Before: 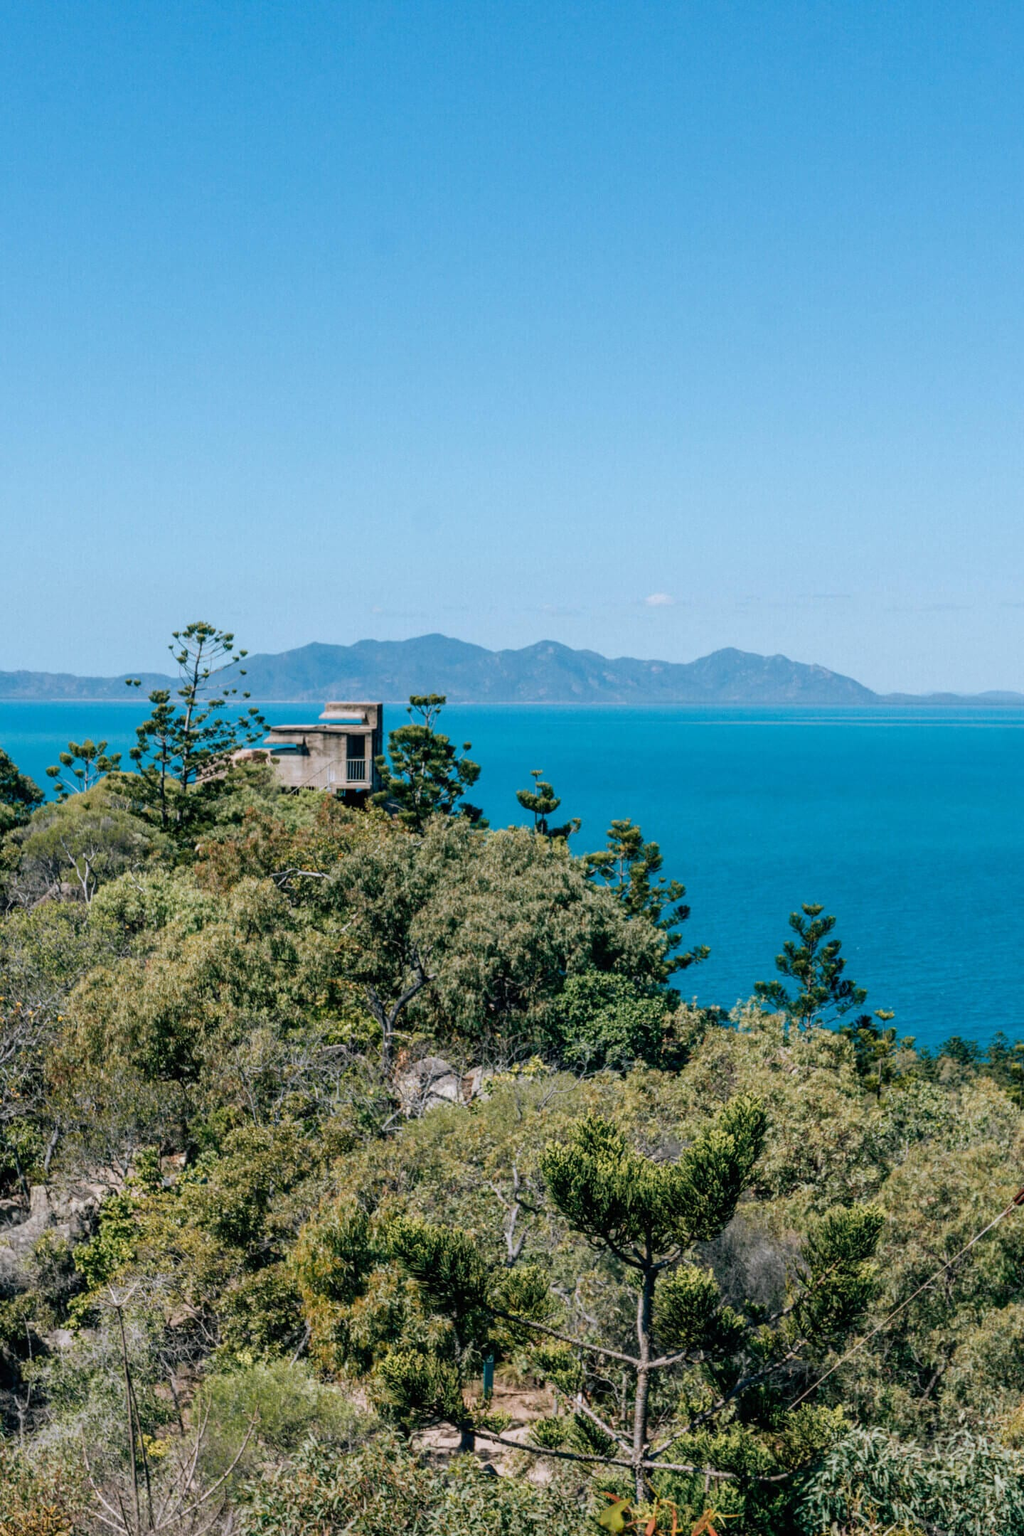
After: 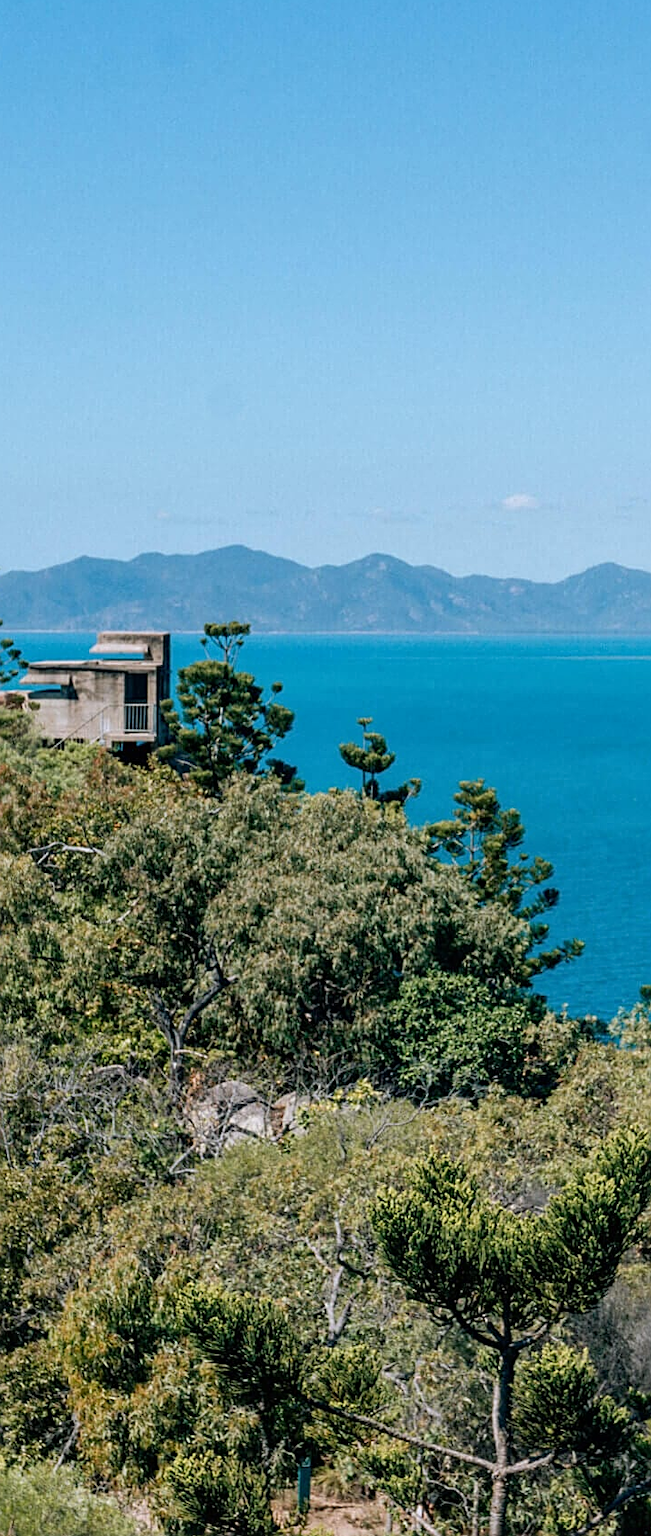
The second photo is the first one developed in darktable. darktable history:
local contrast: mode bilateral grid, contrast 10, coarseness 25, detail 115%, midtone range 0.2
sharpen: on, module defaults
crop and rotate: angle 0.018°, left 24.225%, top 13.222%, right 25.45%, bottom 7.645%
